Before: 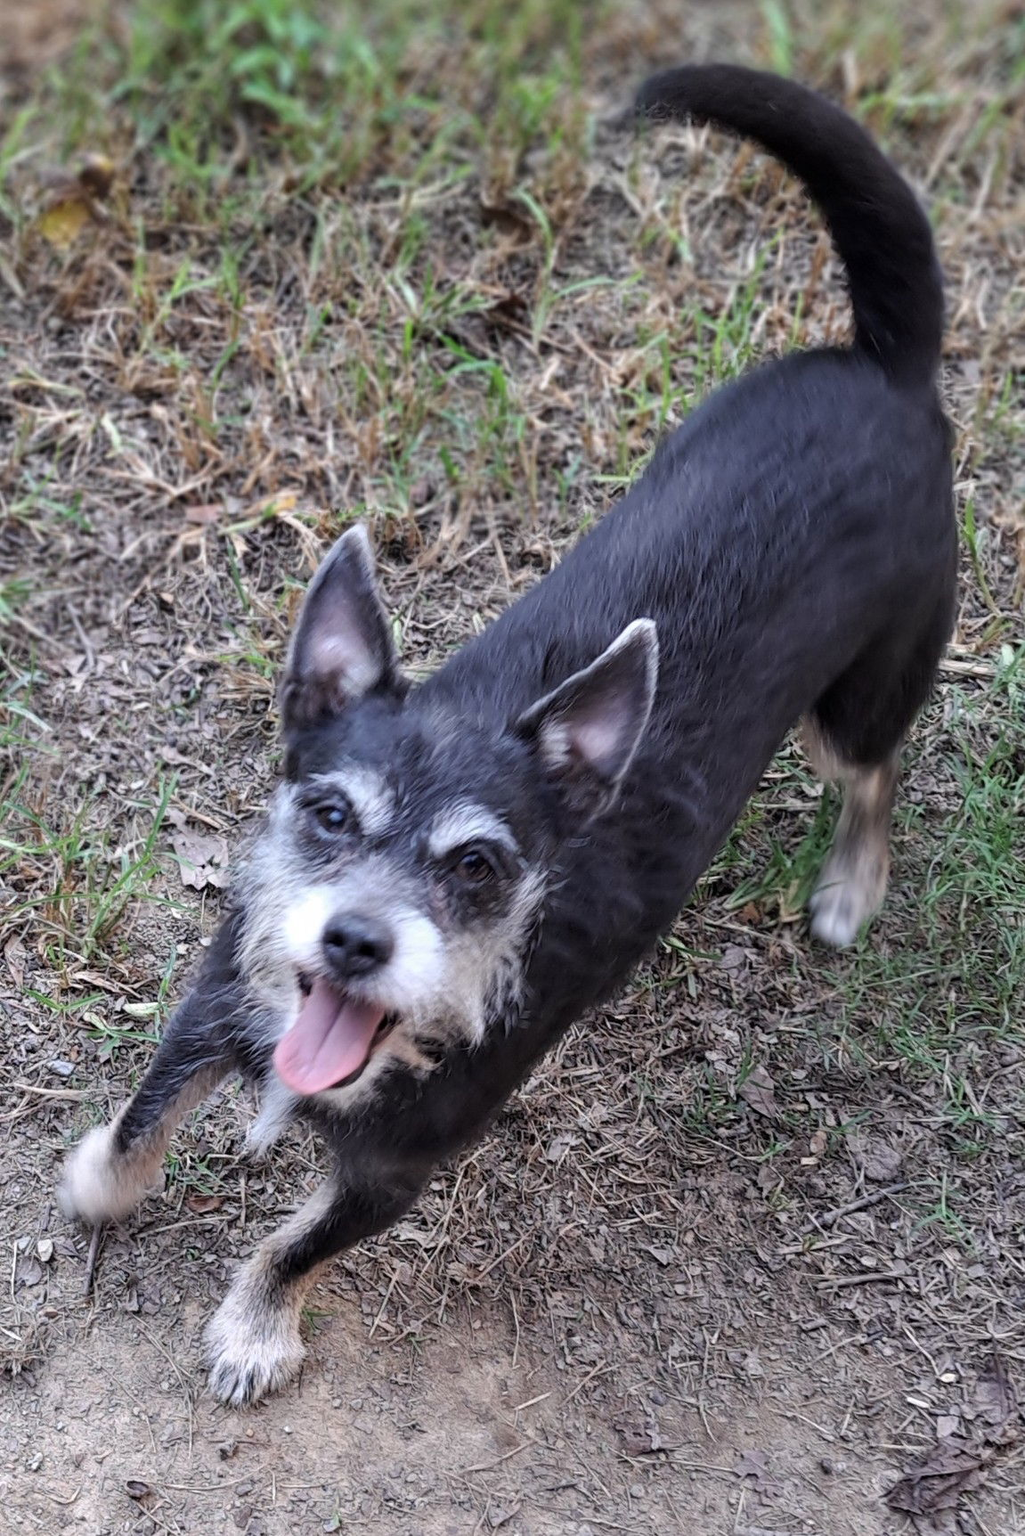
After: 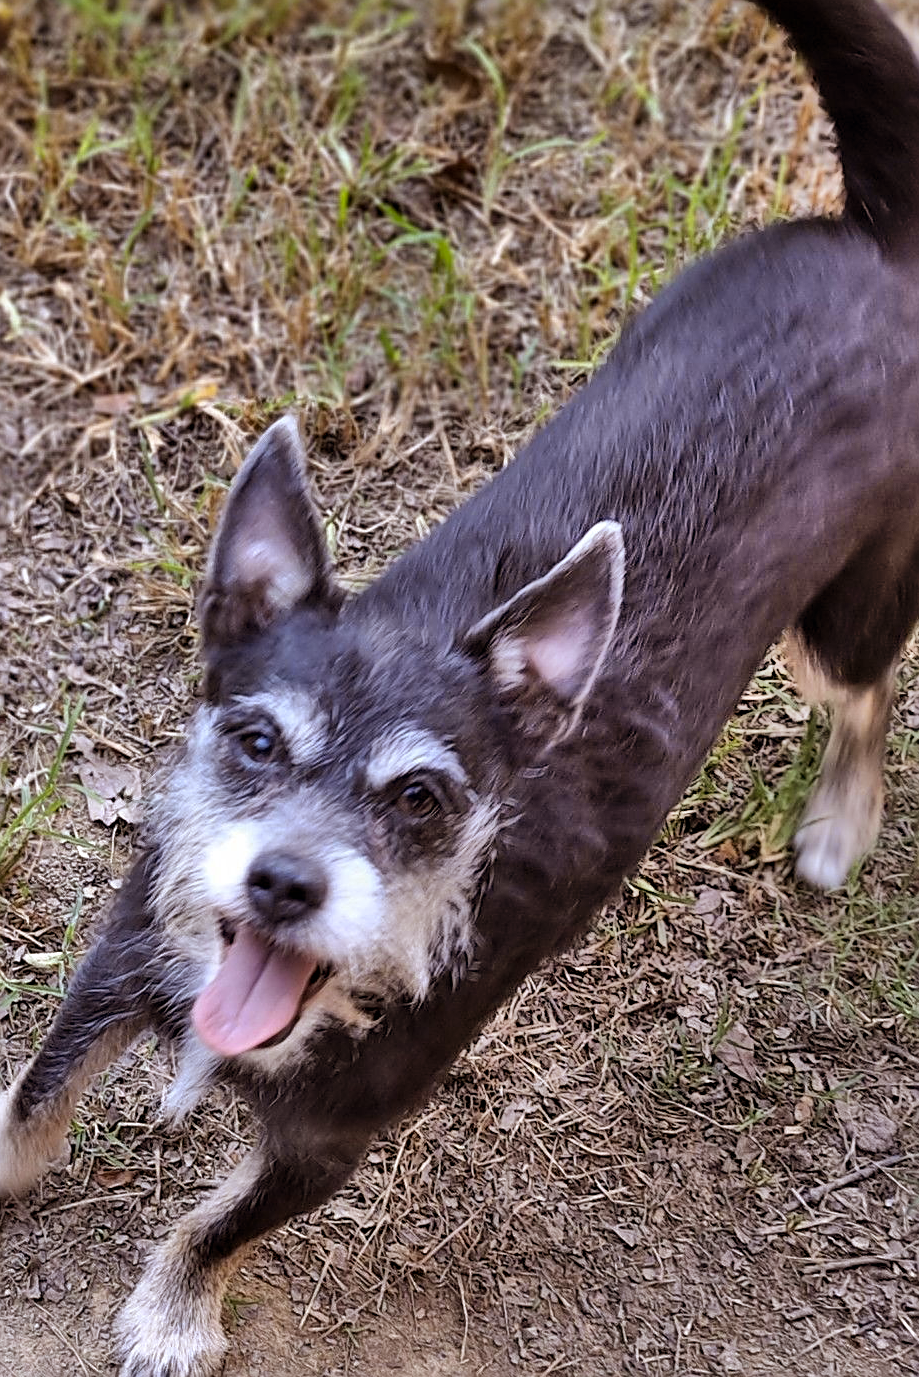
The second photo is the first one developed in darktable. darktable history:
rgb levels: mode RGB, independent channels, levels [[0, 0.5, 1], [0, 0.521, 1], [0, 0.536, 1]]
shadows and highlights: shadows 75, highlights -25, soften with gaussian
sharpen: on, module defaults
crop and rotate: left 10.071%, top 10.071%, right 10.02%, bottom 10.02%
color contrast: green-magenta contrast 0.85, blue-yellow contrast 1.25, unbound 0
